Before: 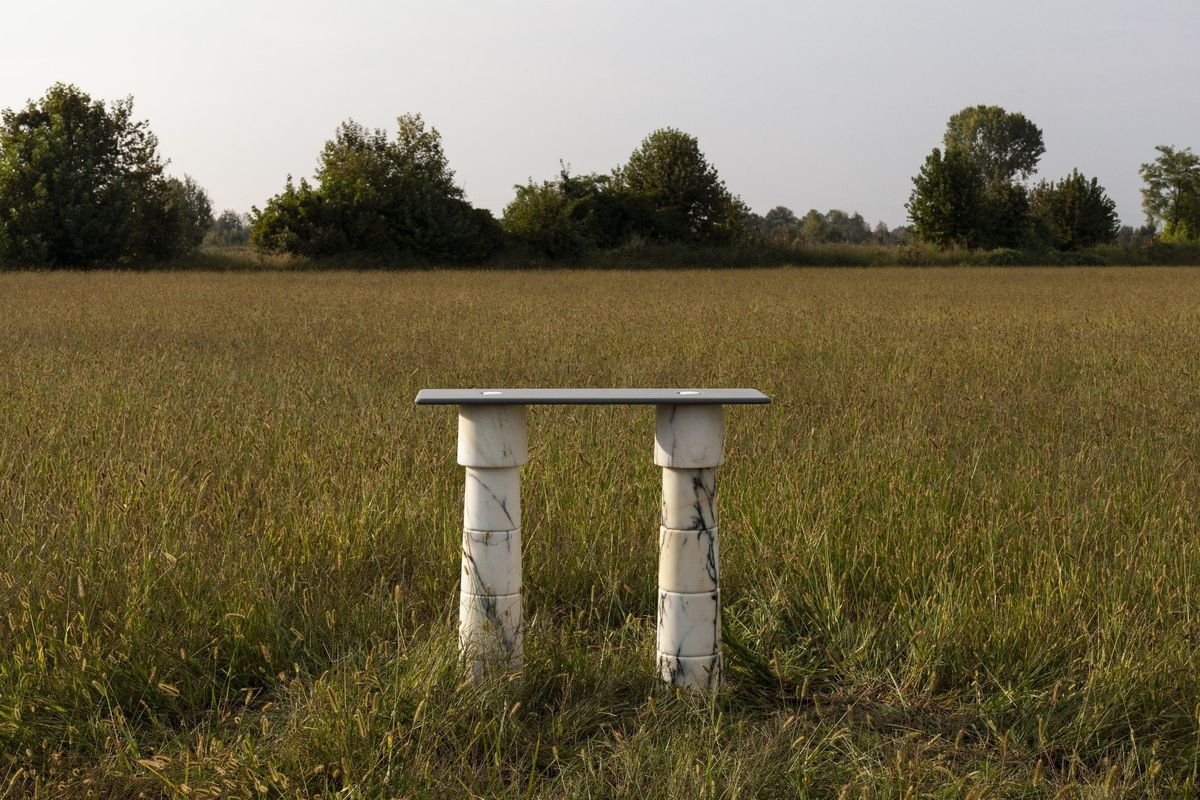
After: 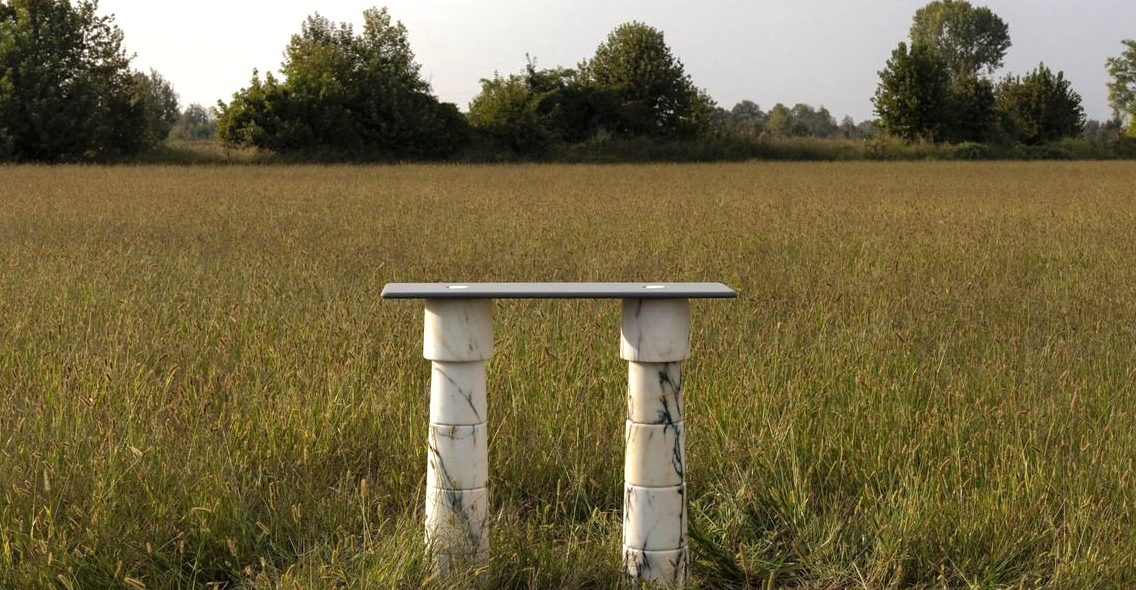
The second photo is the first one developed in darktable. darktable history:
crop and rotate: left 2.911%, top 13.406%, right 2.389%, bottom 12.747%
shadows and highlights: on, module defaults
tone equalizer: -8 EV -0.399 EV, -7 EV -0.399 EV, -6 EV -0.349 EV, -5 EV -0.222 EV, -3 EV 0.241 EV, -2 EV 0.327 EV, -1 EV 0.371 EV, +0 EV 0.44 EV
